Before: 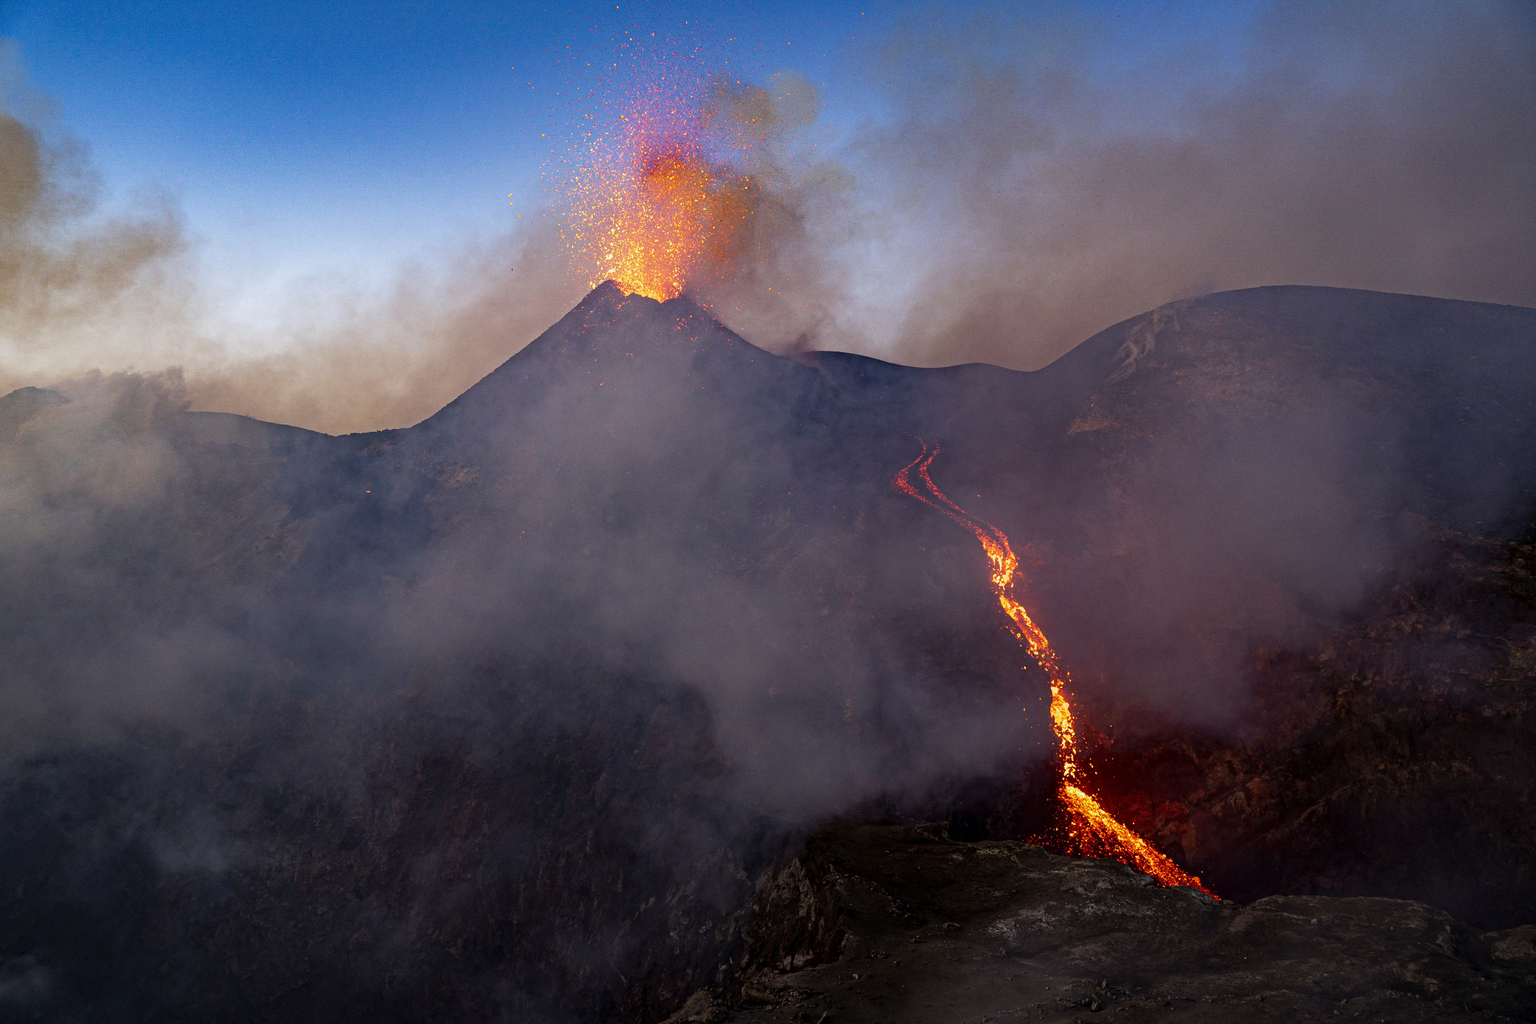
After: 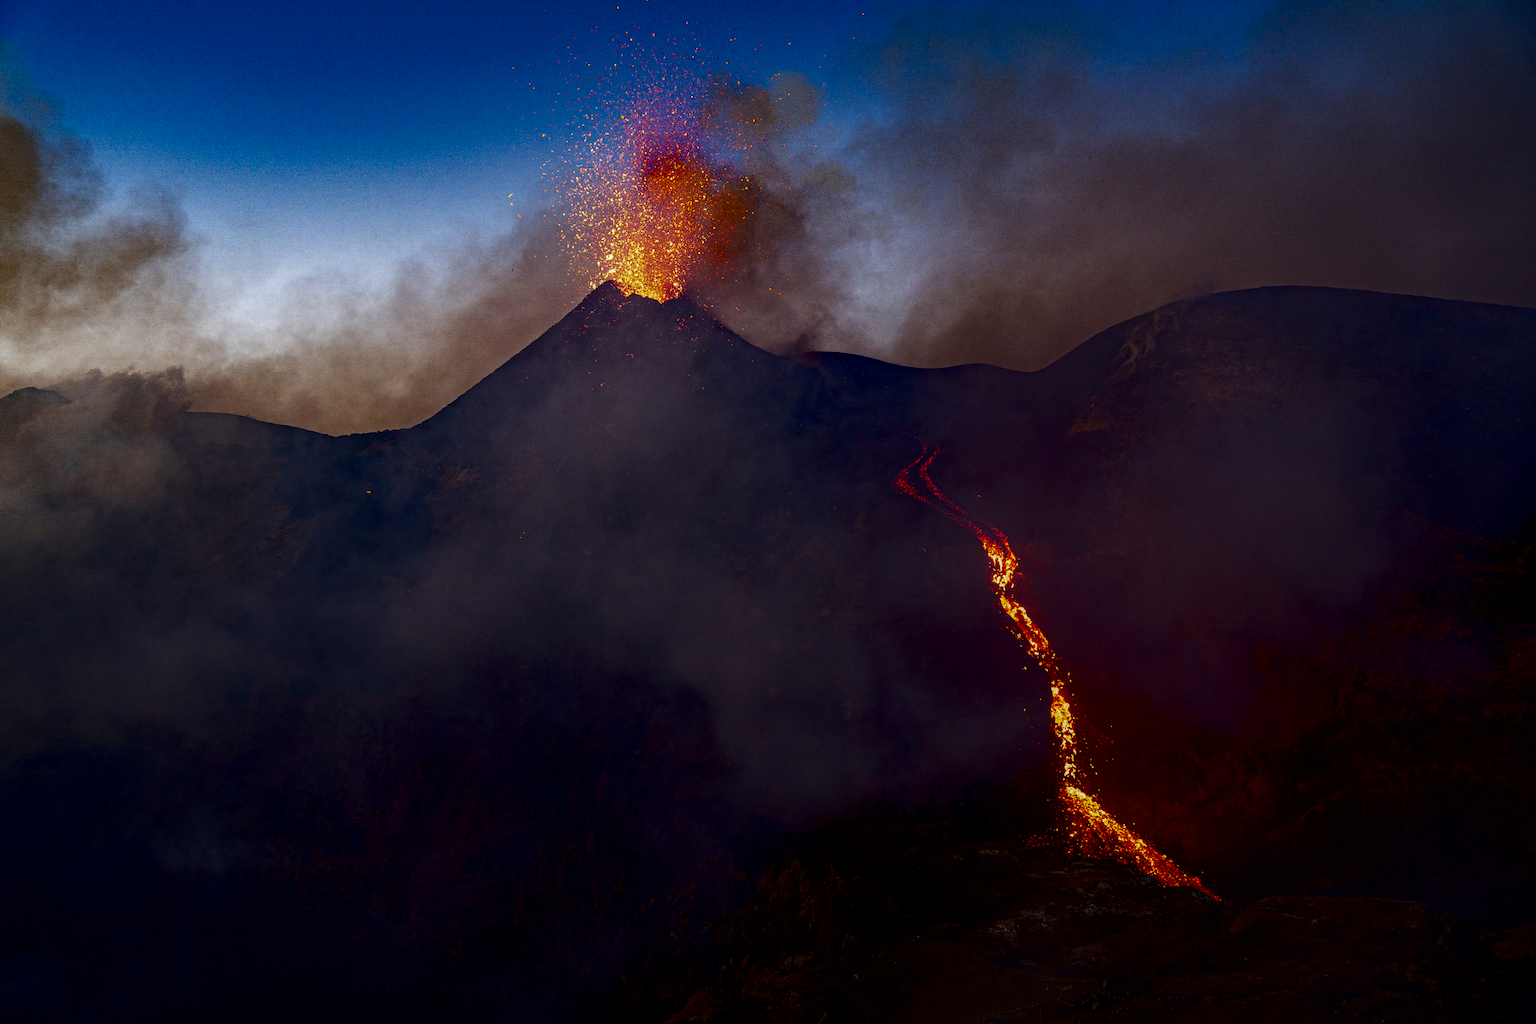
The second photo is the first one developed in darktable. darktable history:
contrast brightness saturation: contrast 0.089, brightness -0.583, saturation 0.166
local contrast: on, module defaults
